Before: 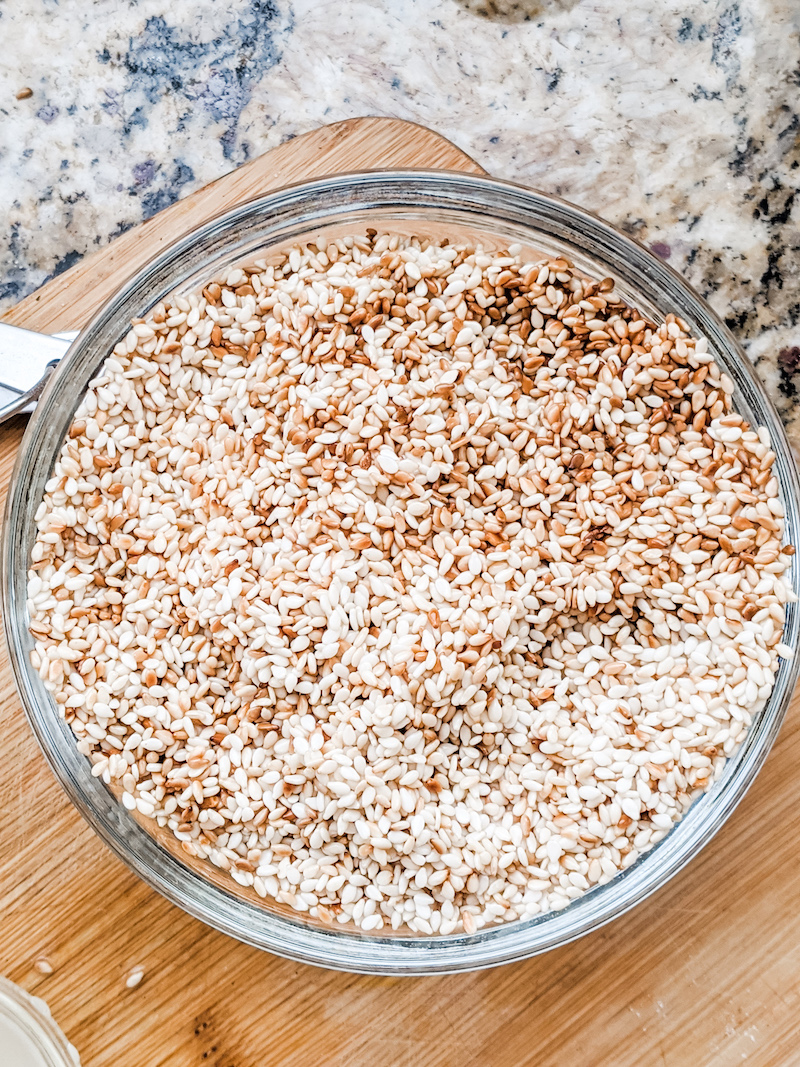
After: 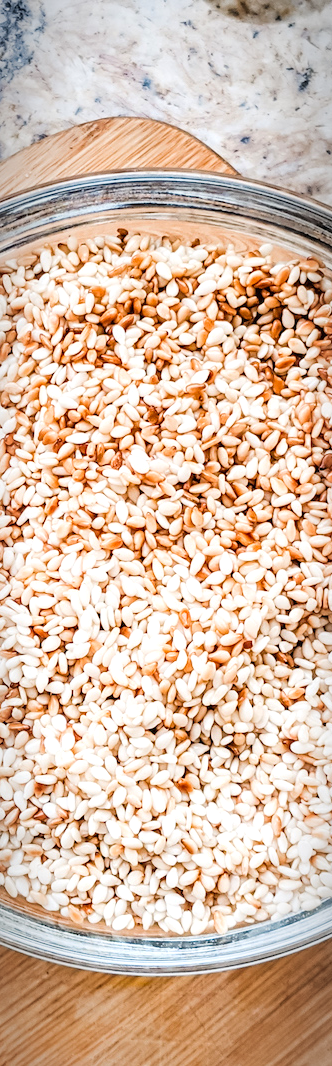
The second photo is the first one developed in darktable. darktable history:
crop: left 31.243%, right 27.234%
vignetting: brightness -0.416, saturation -0.307, automatic ratio true
contrast brightness saturation: contrast 0.094, saturation 0.274
exposure: exposure 0.21 EV, compensate highlight preservation false
